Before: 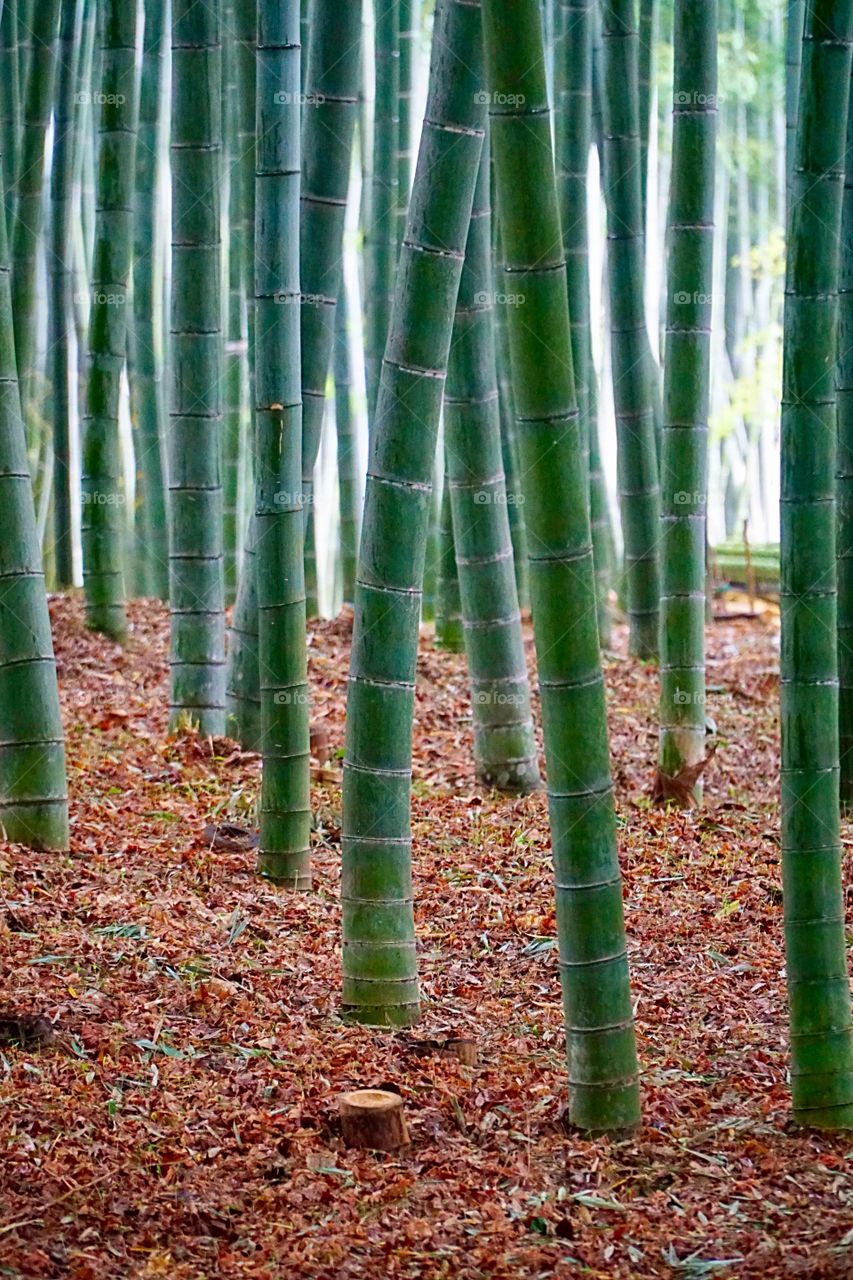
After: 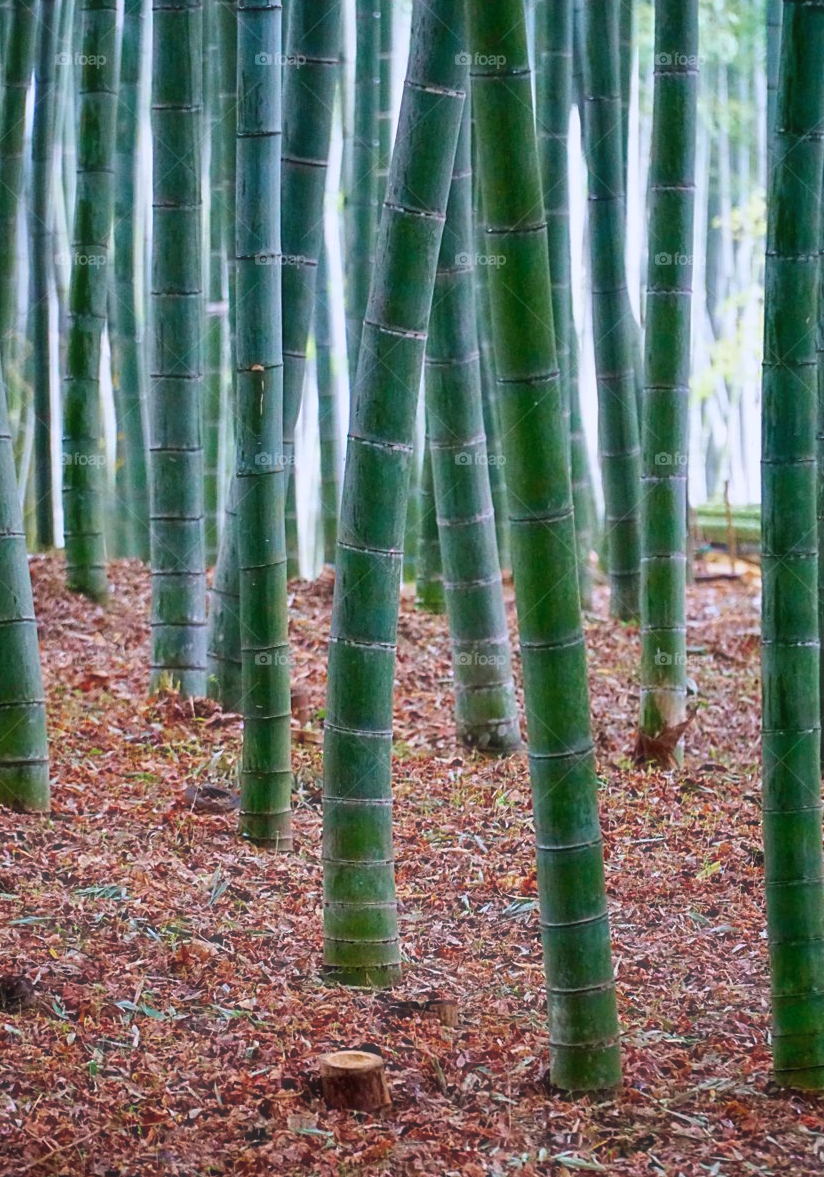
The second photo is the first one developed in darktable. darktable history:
shadows and highlights: white point adjustment -3.62, highlights -63.41, soften with gaussian
color calibration: illuminant as shot in camera, x 0.358, y 0.373, temperature 4628.91 K
crop: left 2.235%, top 3.108%, right 1.077%, bottom 4.922%
haze removal: strength -0.107, adaptive false
